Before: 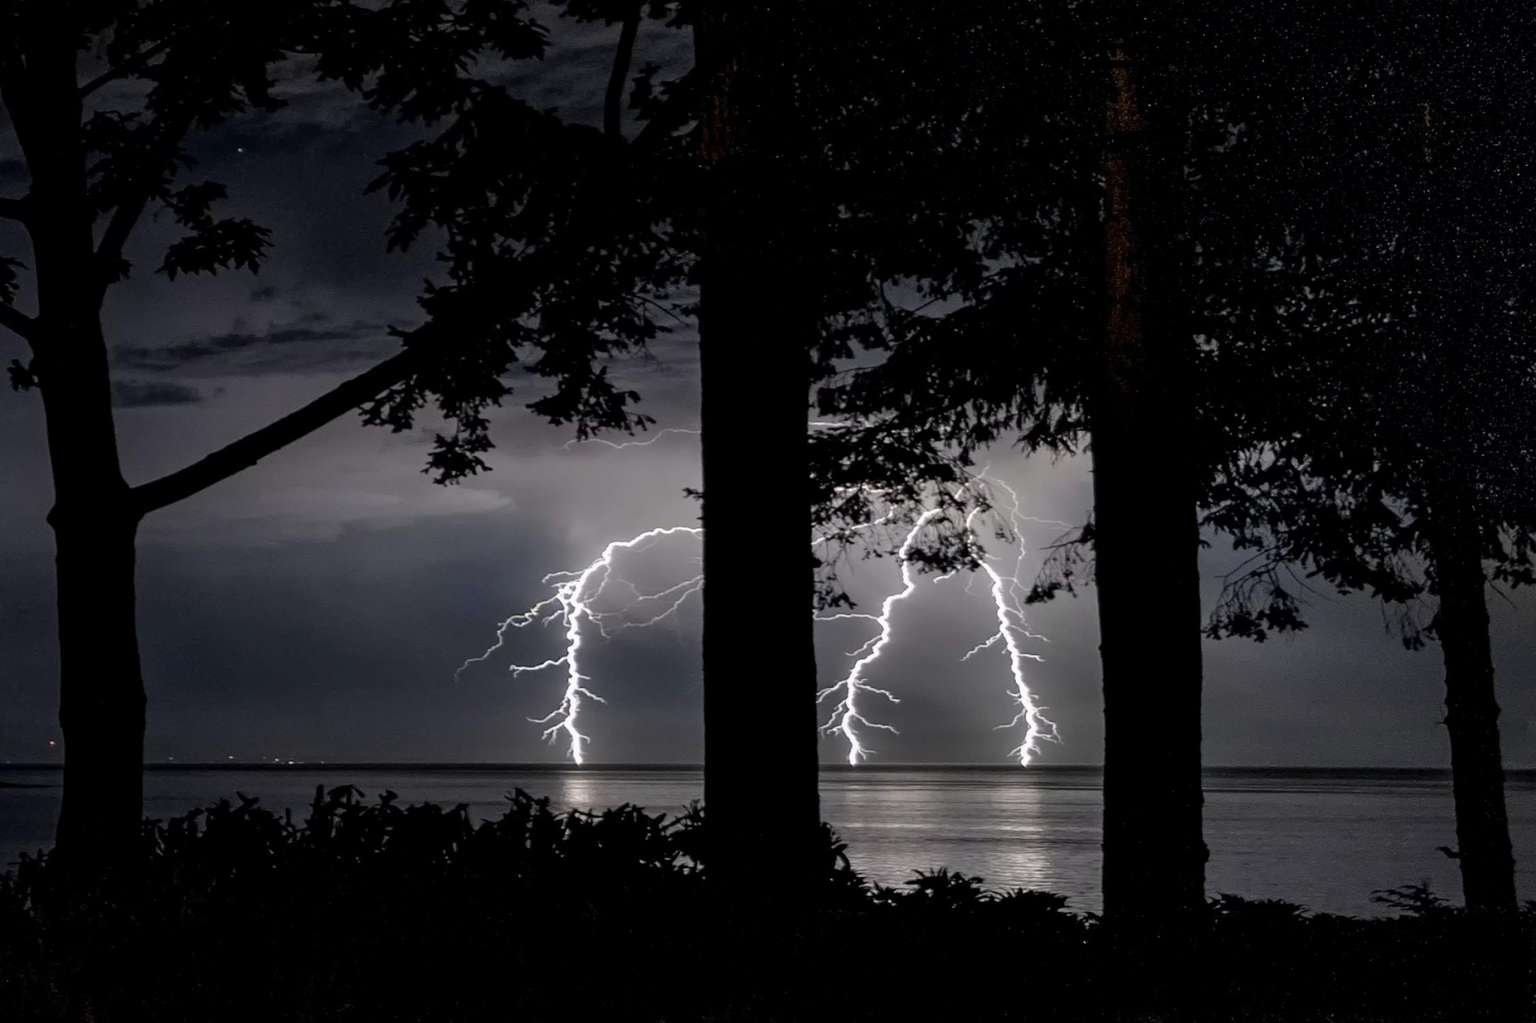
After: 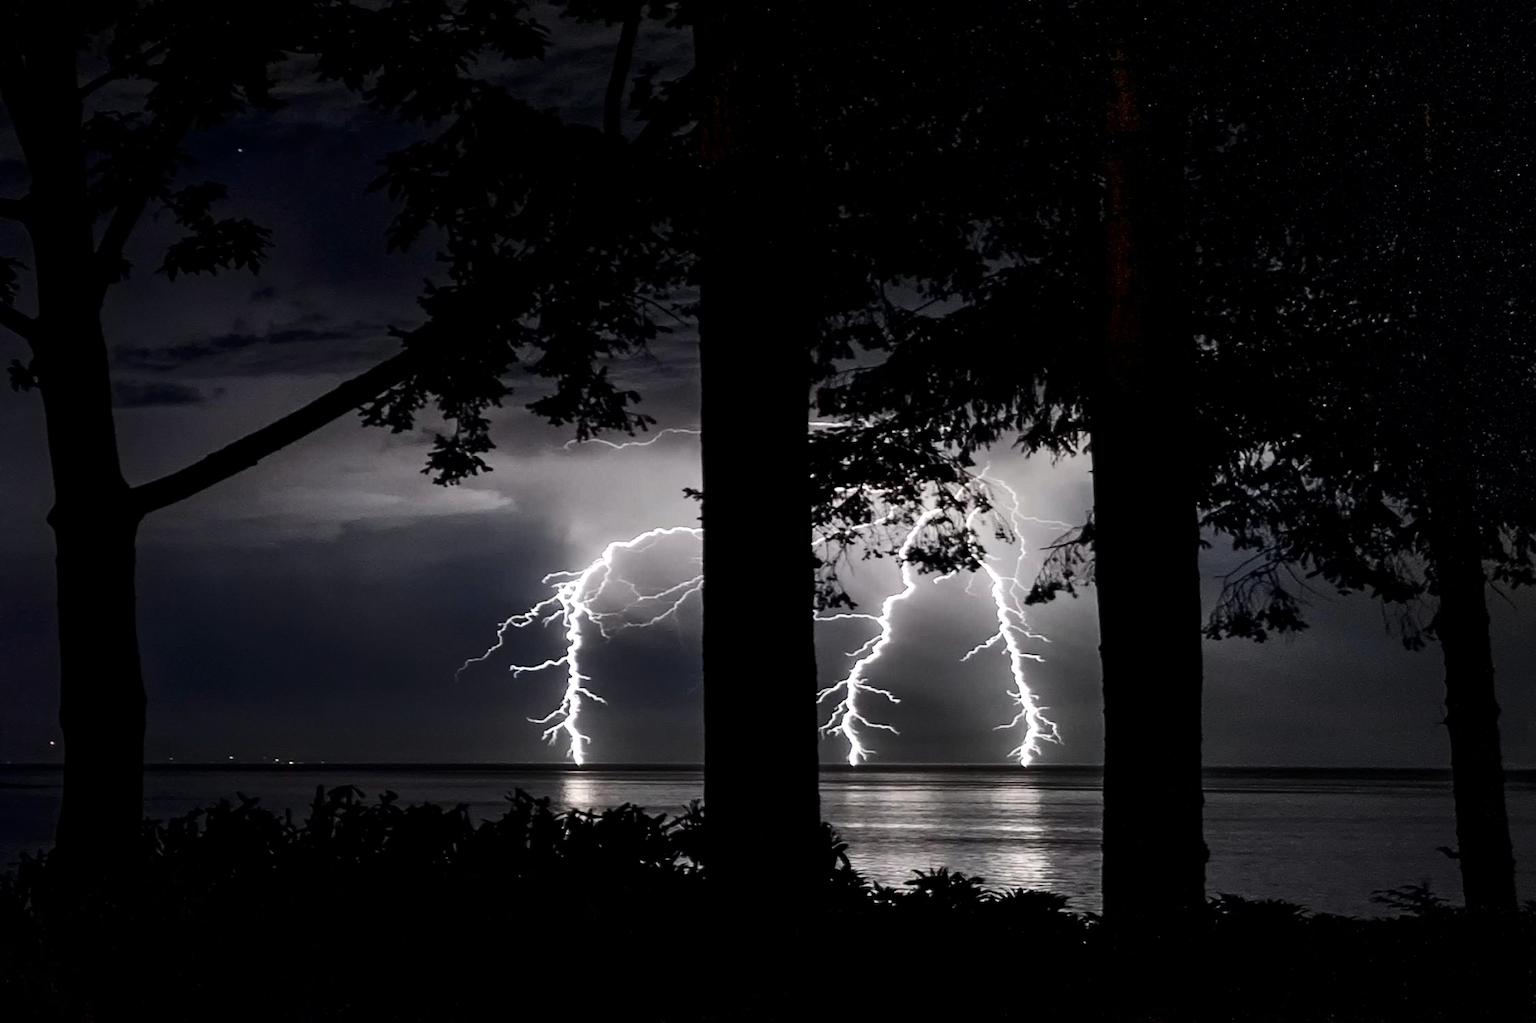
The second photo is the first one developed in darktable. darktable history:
tone equalizer: -8 EV -0.417 EV, -7 EV -0.389 EV, -6 EV -0.333 EV, -5 EV -0.222 EV, -3 EV 0.222 EV, -2 EV 0.333 EV, -1 EV 0.389 EV, +0 EV 0.417 EV, edges refinement/feathering 500, mask exposure compensation -1.57 EV, preserve details no
contrast brightness saturation: contrast 0.28
